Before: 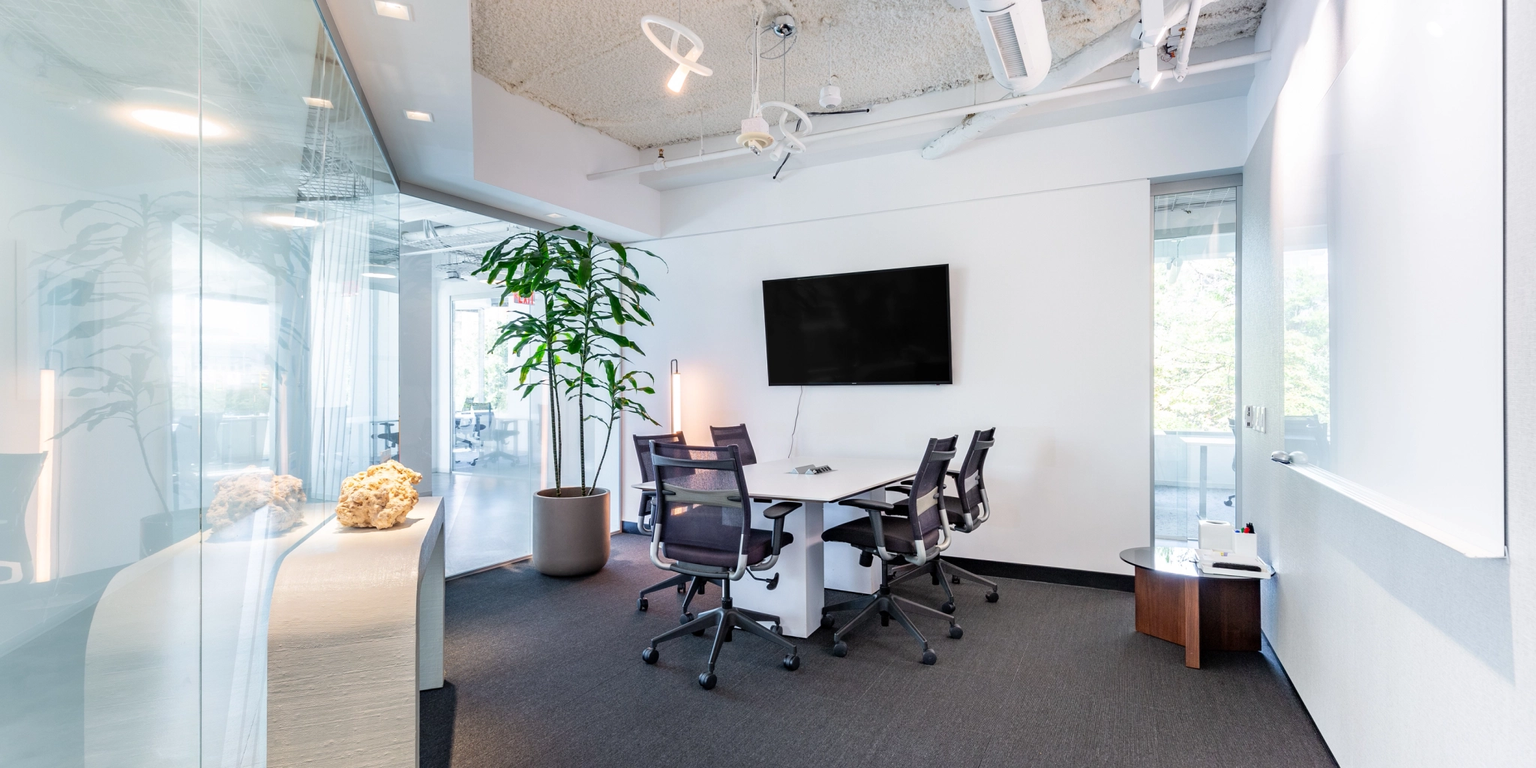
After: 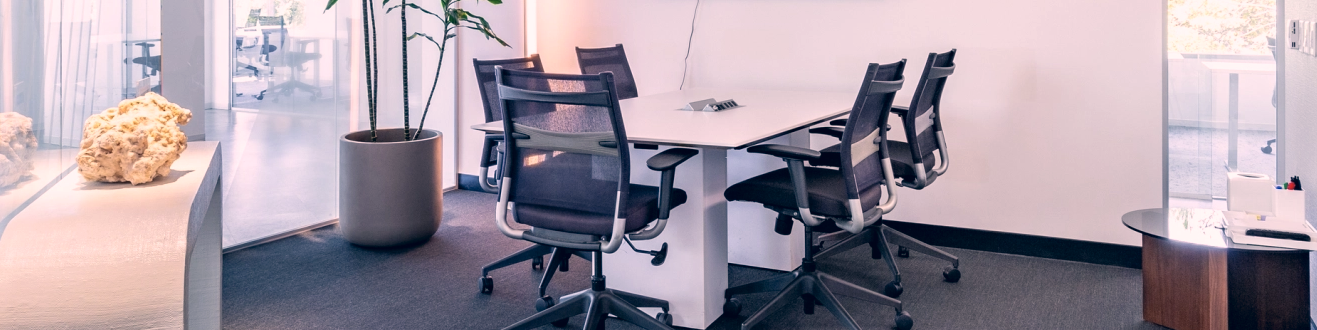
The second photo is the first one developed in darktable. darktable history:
crop: left 18.129%, top 50.889%, right 17.548%, bottom 16.876%
color correction: highlights a* 14.26, highlights b* 5.64, shadows a* -5.06, shadows b* -15.57, saturation 0.838
